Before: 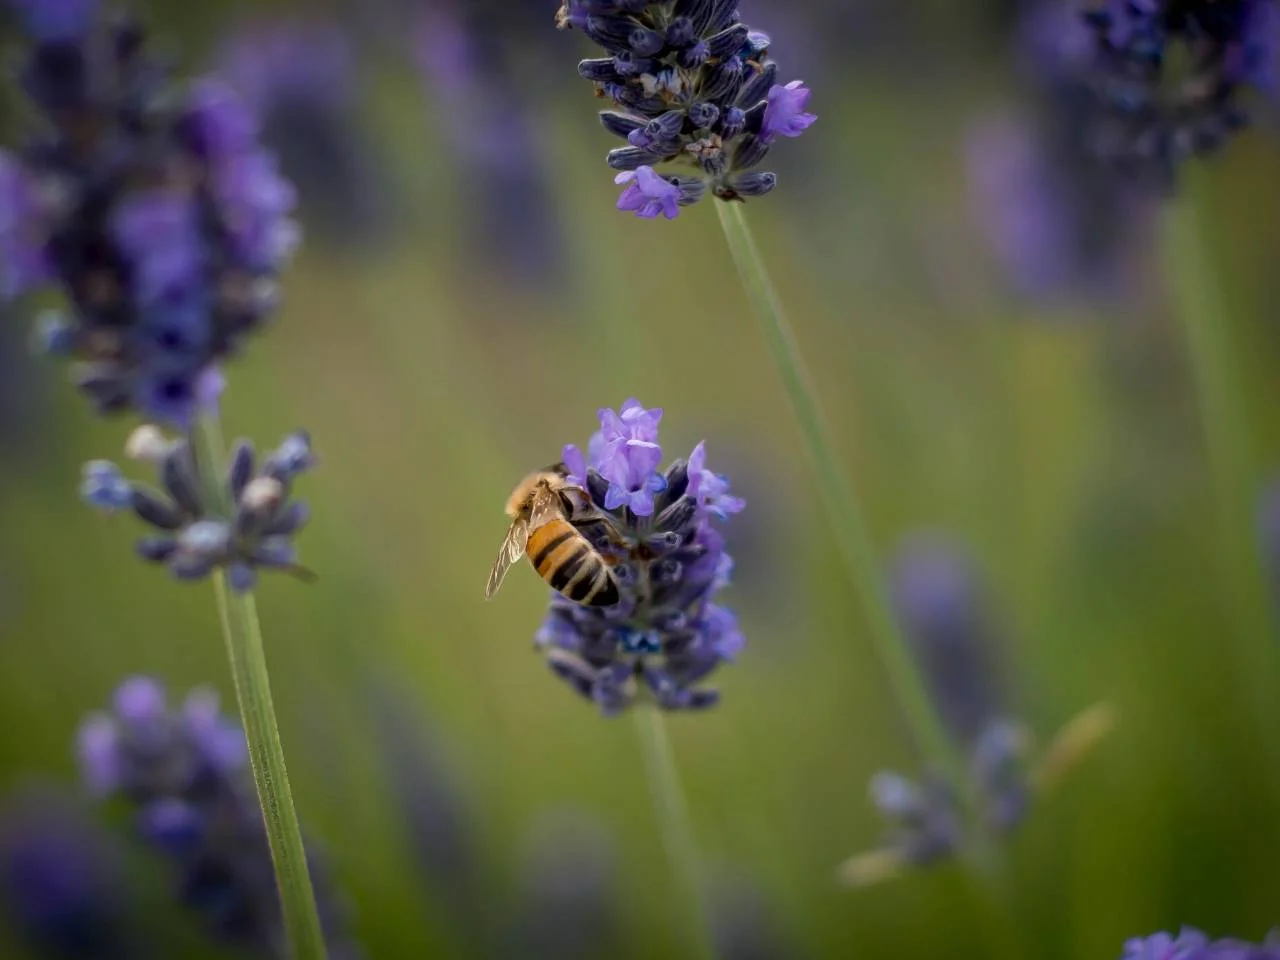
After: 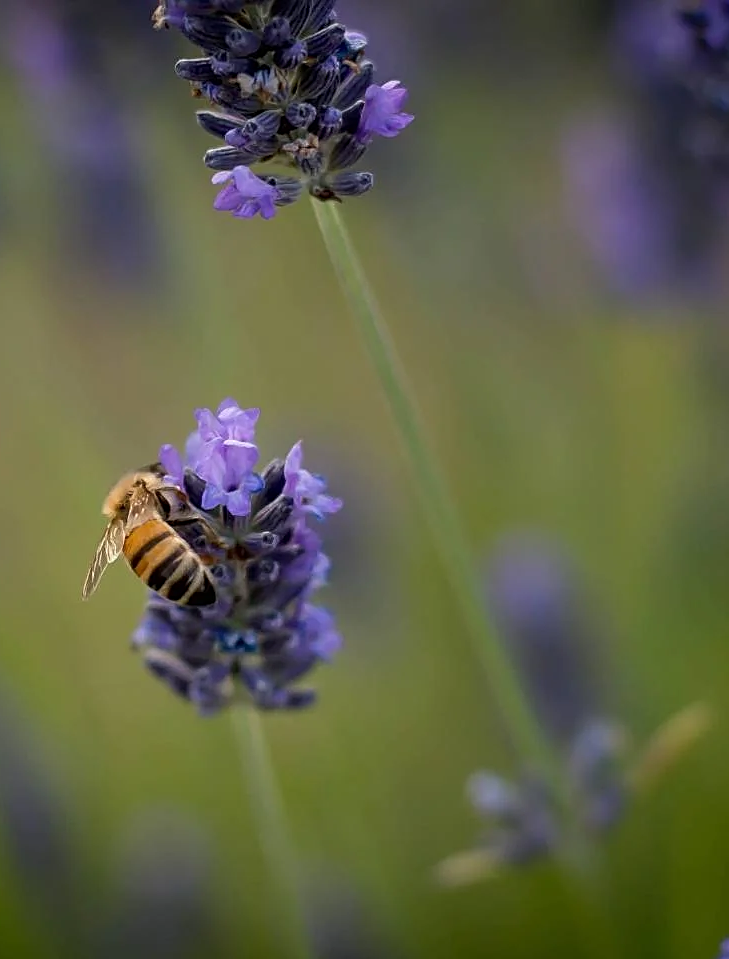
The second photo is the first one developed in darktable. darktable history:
sharpen: radius 1.933
crop: left 31.559%, top 0.006%, right 11.462%
